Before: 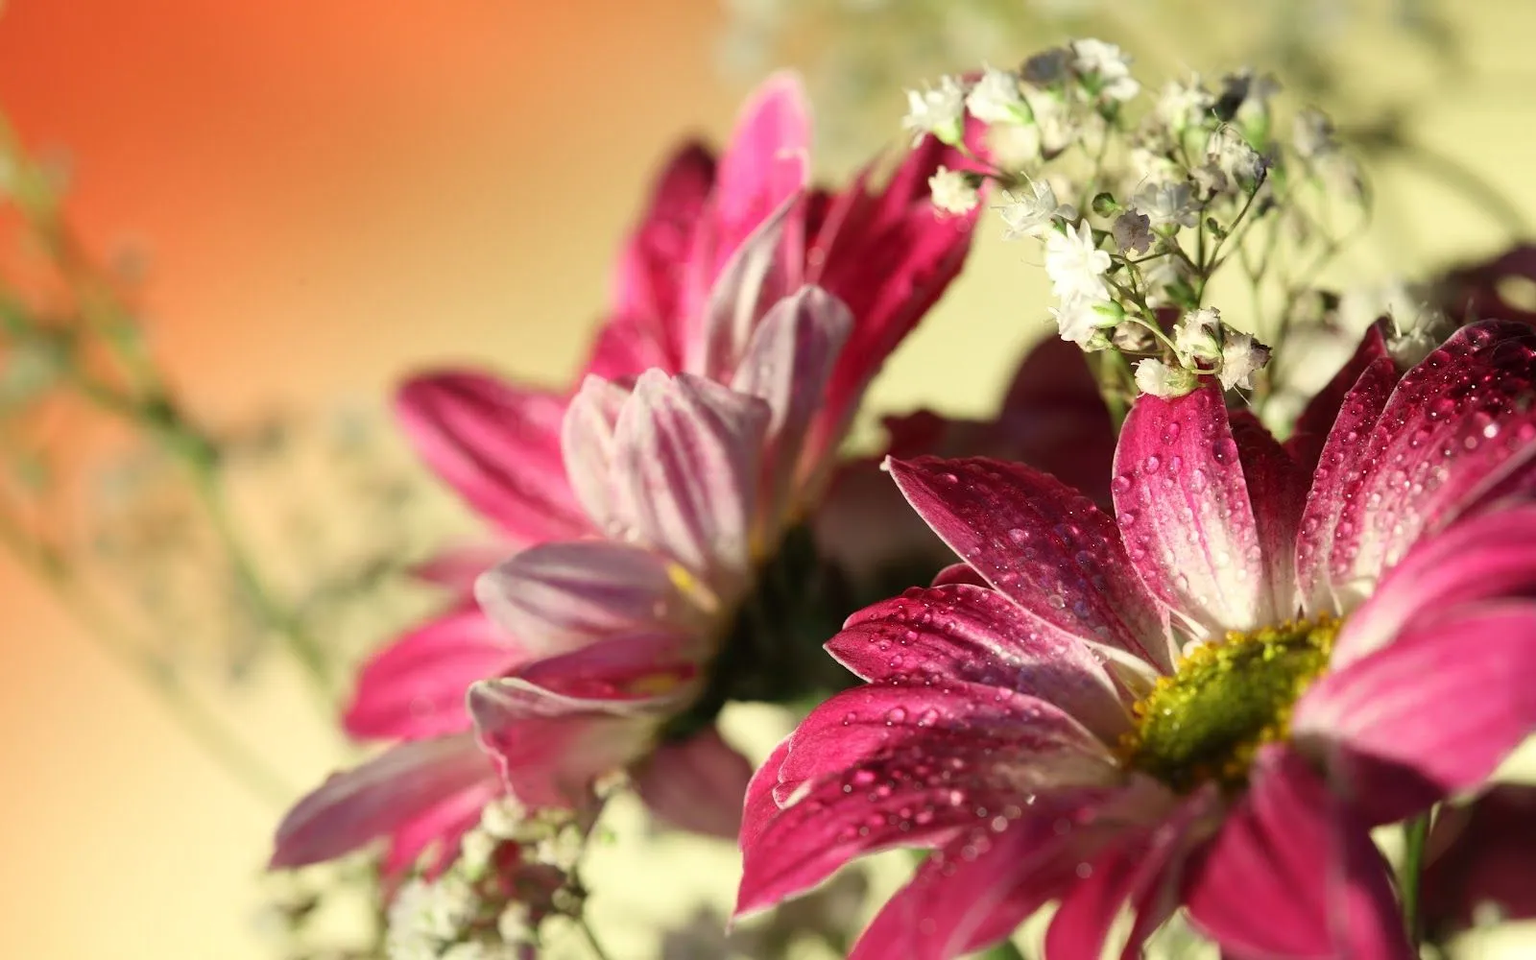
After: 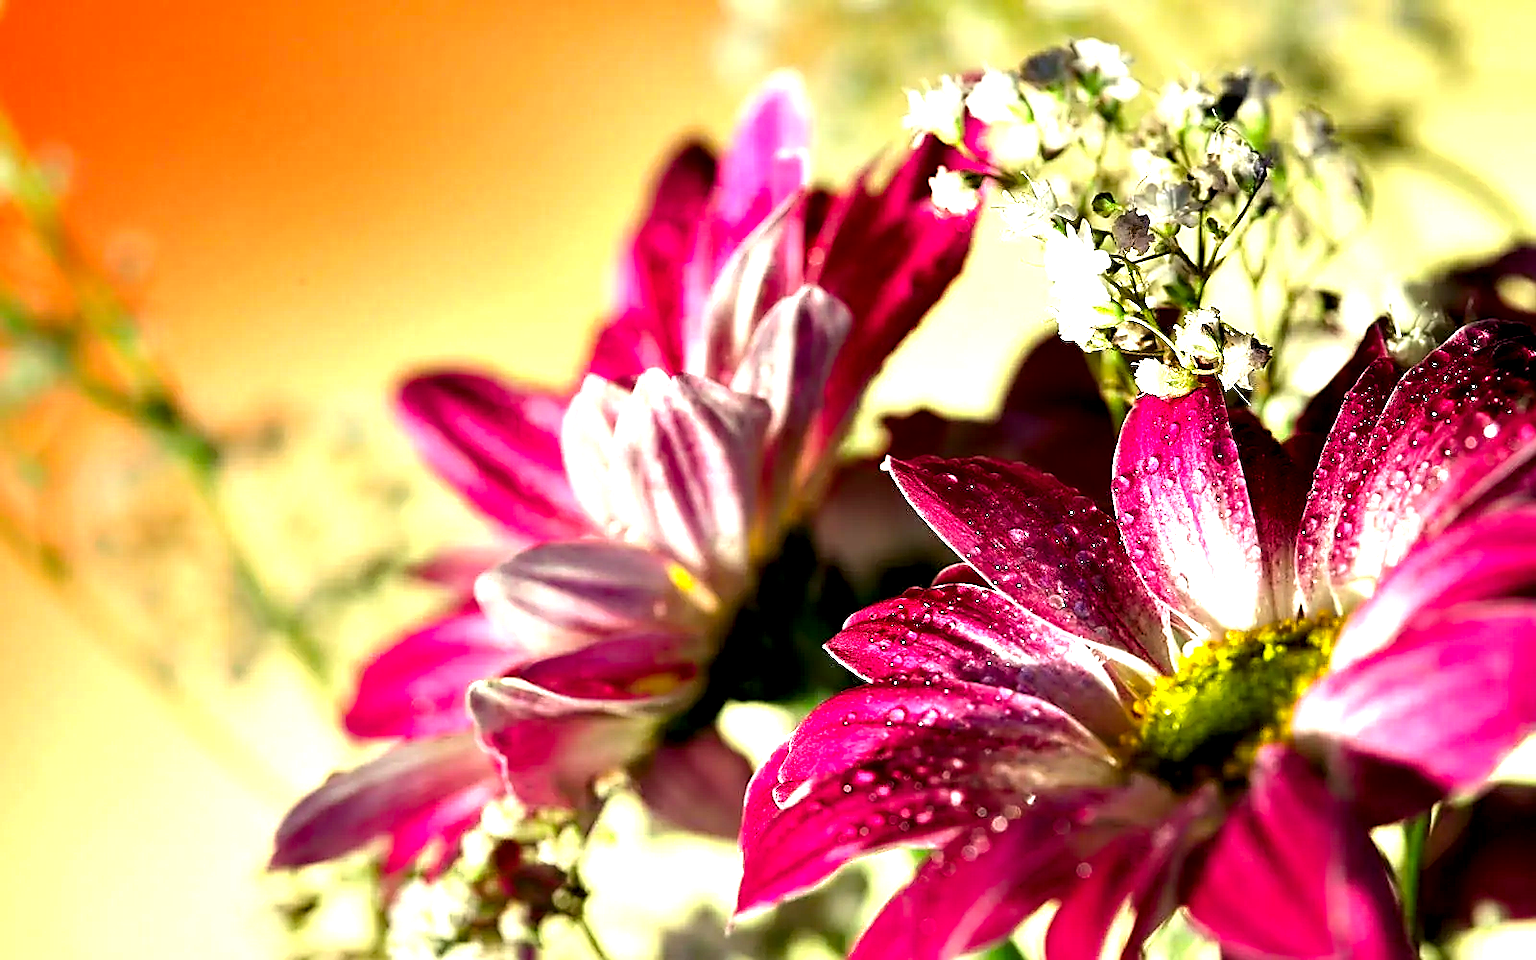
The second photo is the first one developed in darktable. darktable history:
color balance rgb: perceptual saturation grading › global saturation 19.798%, perceptual brilliance grading › global brilliance 19.555%, global vibrance 9.768%
sharpen: radius 1.414, amount 1.235, threshold 0.77
contrast equalizer: y [[0.6 ×6], [0.55 ×6], [0 ×6], [0 ×6], [0 ×6]]
